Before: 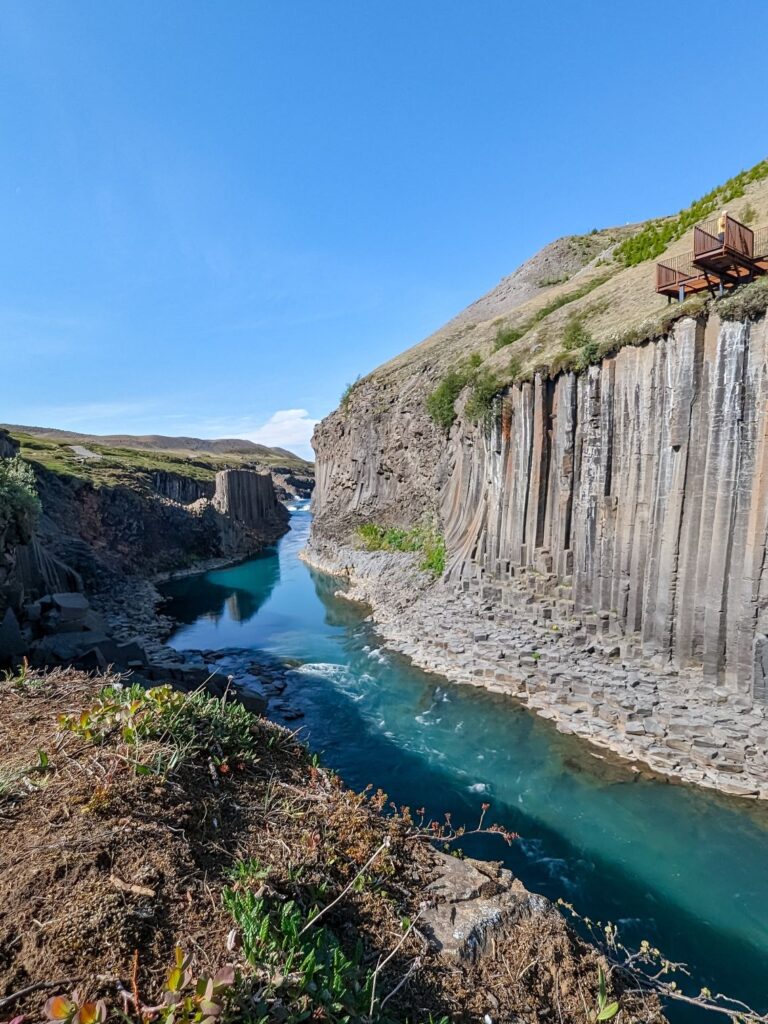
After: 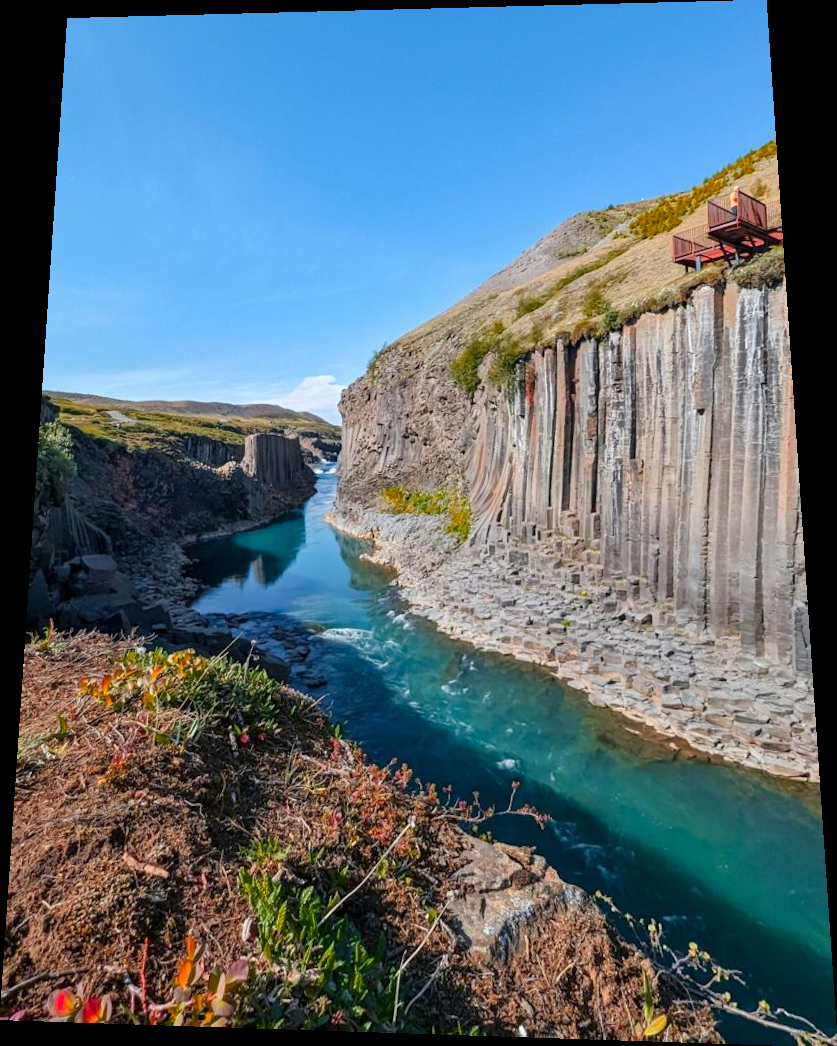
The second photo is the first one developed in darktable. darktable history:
color zones: curves: ch1 [(0.24, 0.634) (0.75, 0.5)]; ch2 [(0.253, 0.437) (0.745, 0.491)], mix 102.12%
rotate and perspective: rotation 0.128°, lens shift (vertical) -0.181, lens shift (horizontal) -0.044, shear 0.001, automatic cropping off
